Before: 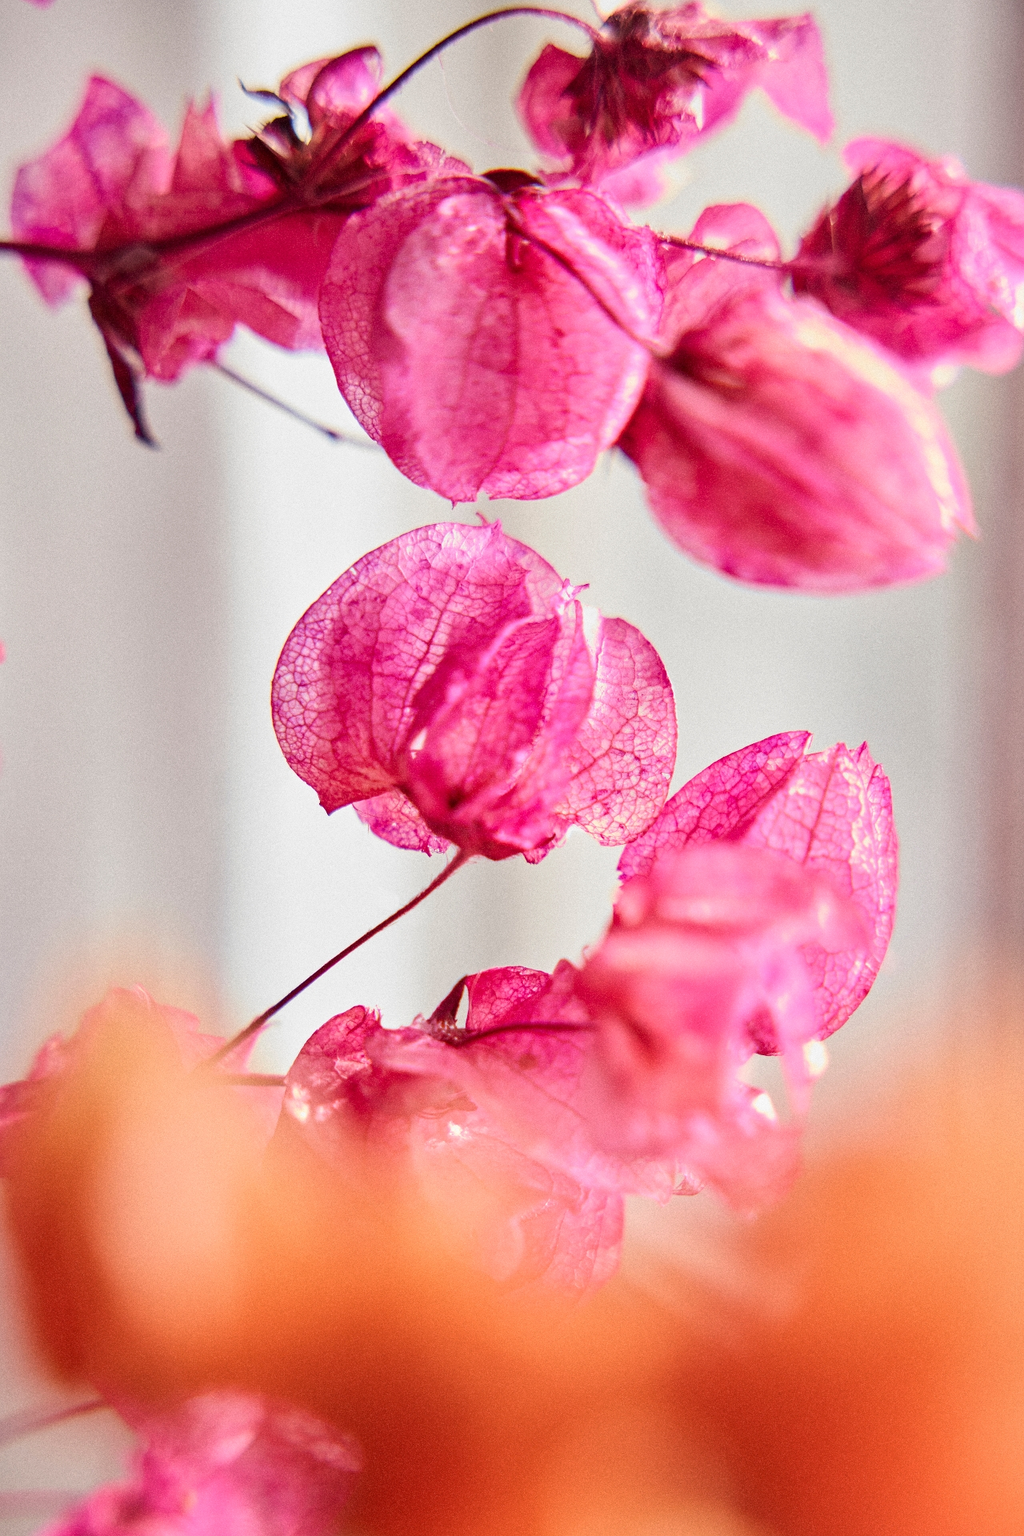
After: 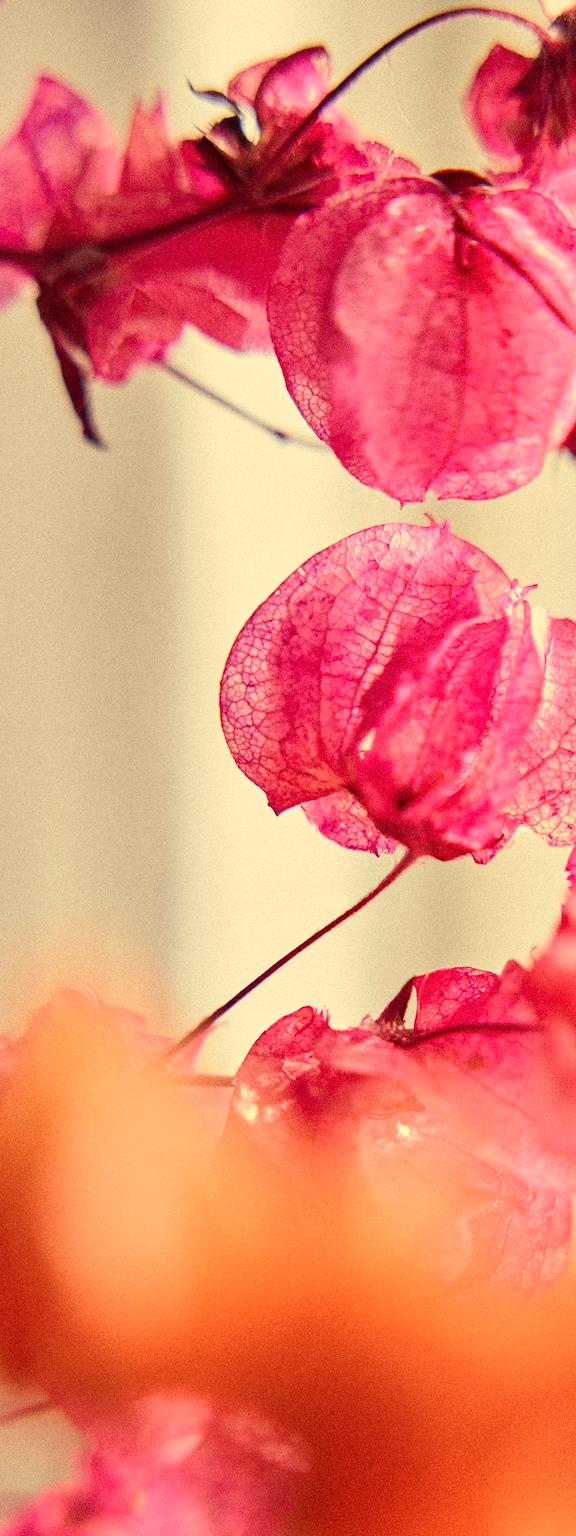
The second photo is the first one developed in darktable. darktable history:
white balance: red 1.08, blue 0.791
crop: left 5.114%, right 38.589%
grain: strength 26%
